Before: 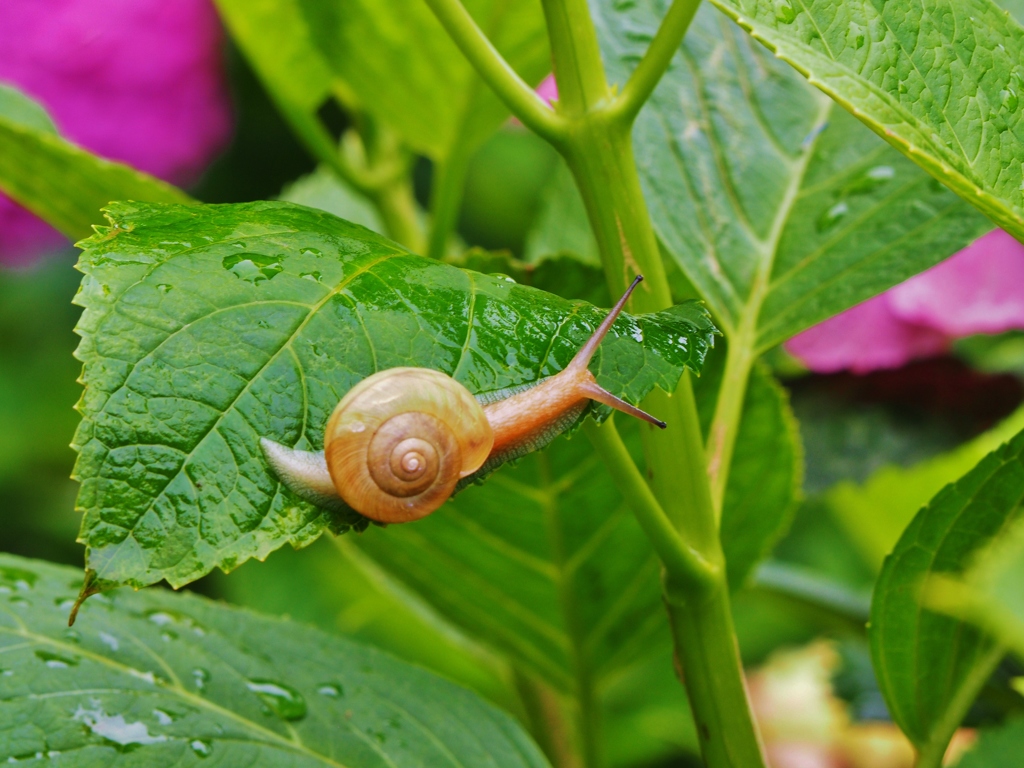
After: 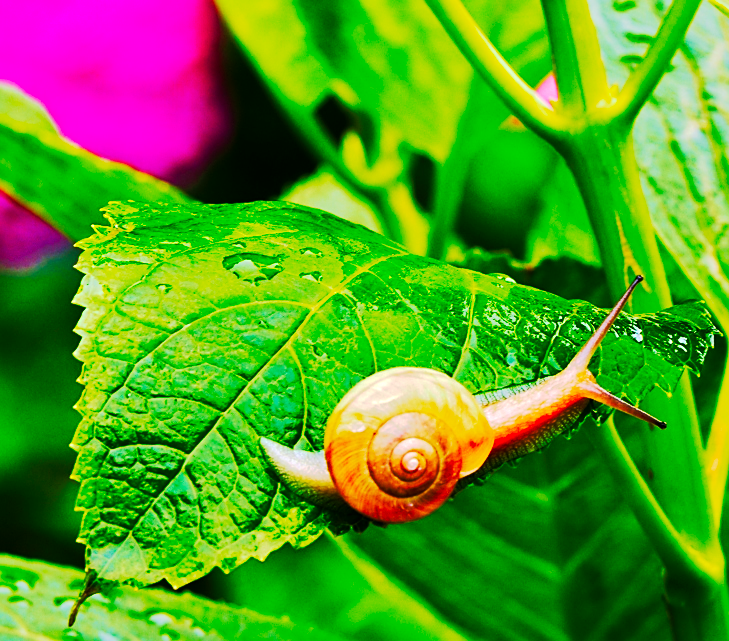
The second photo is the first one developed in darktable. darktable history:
tone equalizer: -8 EV -0.39 EV, -7 EV -0.396 EV, -6 EV -0.314 EV, -5 EV -0.2 EV, -3 EV 0.191 EV, -2 EV 0.331 EV, -1 EV 0.388 EV, +0 EV 0.404 EV
tone curve: curves: ch0 [(0, 0) (0.003, 0.002) (0.011, 0.002) (0.025, 0.002) (0.044, 0.007) (0.069, 0.014) (0.1, 0.026) (0.136, 0.04) (0.177, 0.061) (0.224, 0.1) (0.277, 0.151) (0.335, 0.198) (0.399, 0.272) (0.468, 0.387) (0.543, 0.553) (0.623, 0.716) (0.709, 0.8) (0.801, 0.855) (0.898, 0.897) (1, 1)], preserve colors none
contrast brightness saturation: contrast 0.091, saturation 0.277
crop: right 28.8%, bottom 16.48%
velvia: strength 44.81%
sharpen: on, module defaults
